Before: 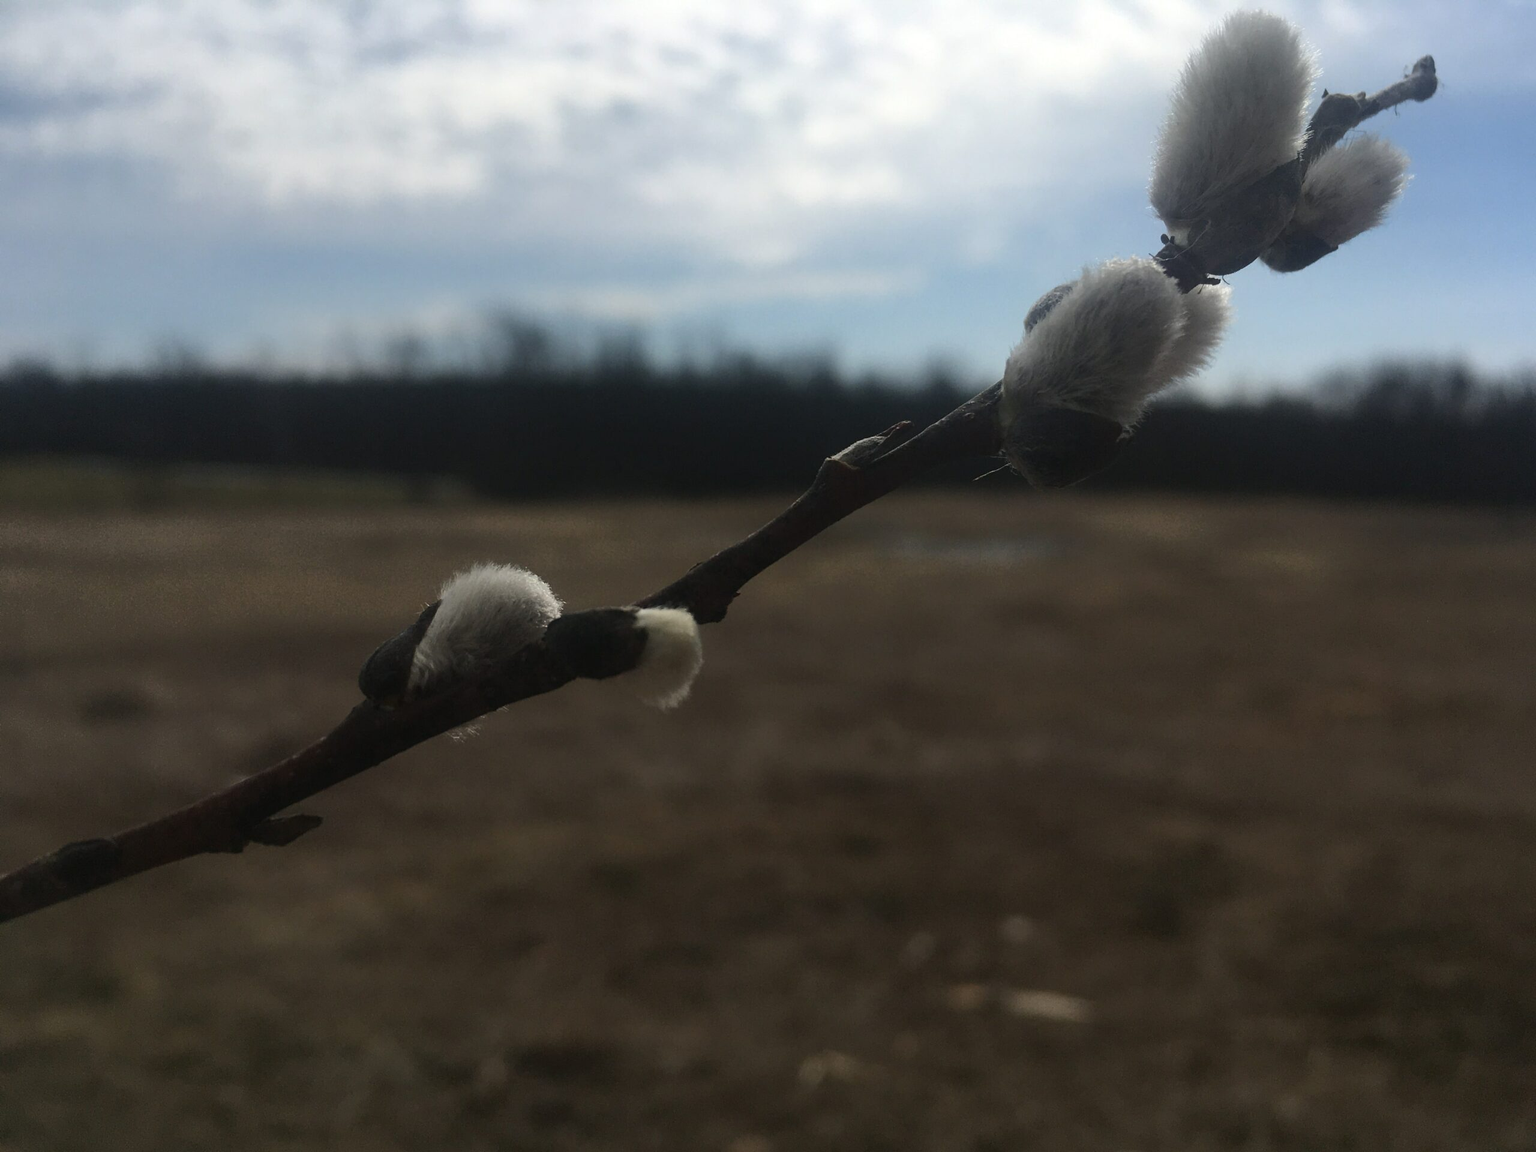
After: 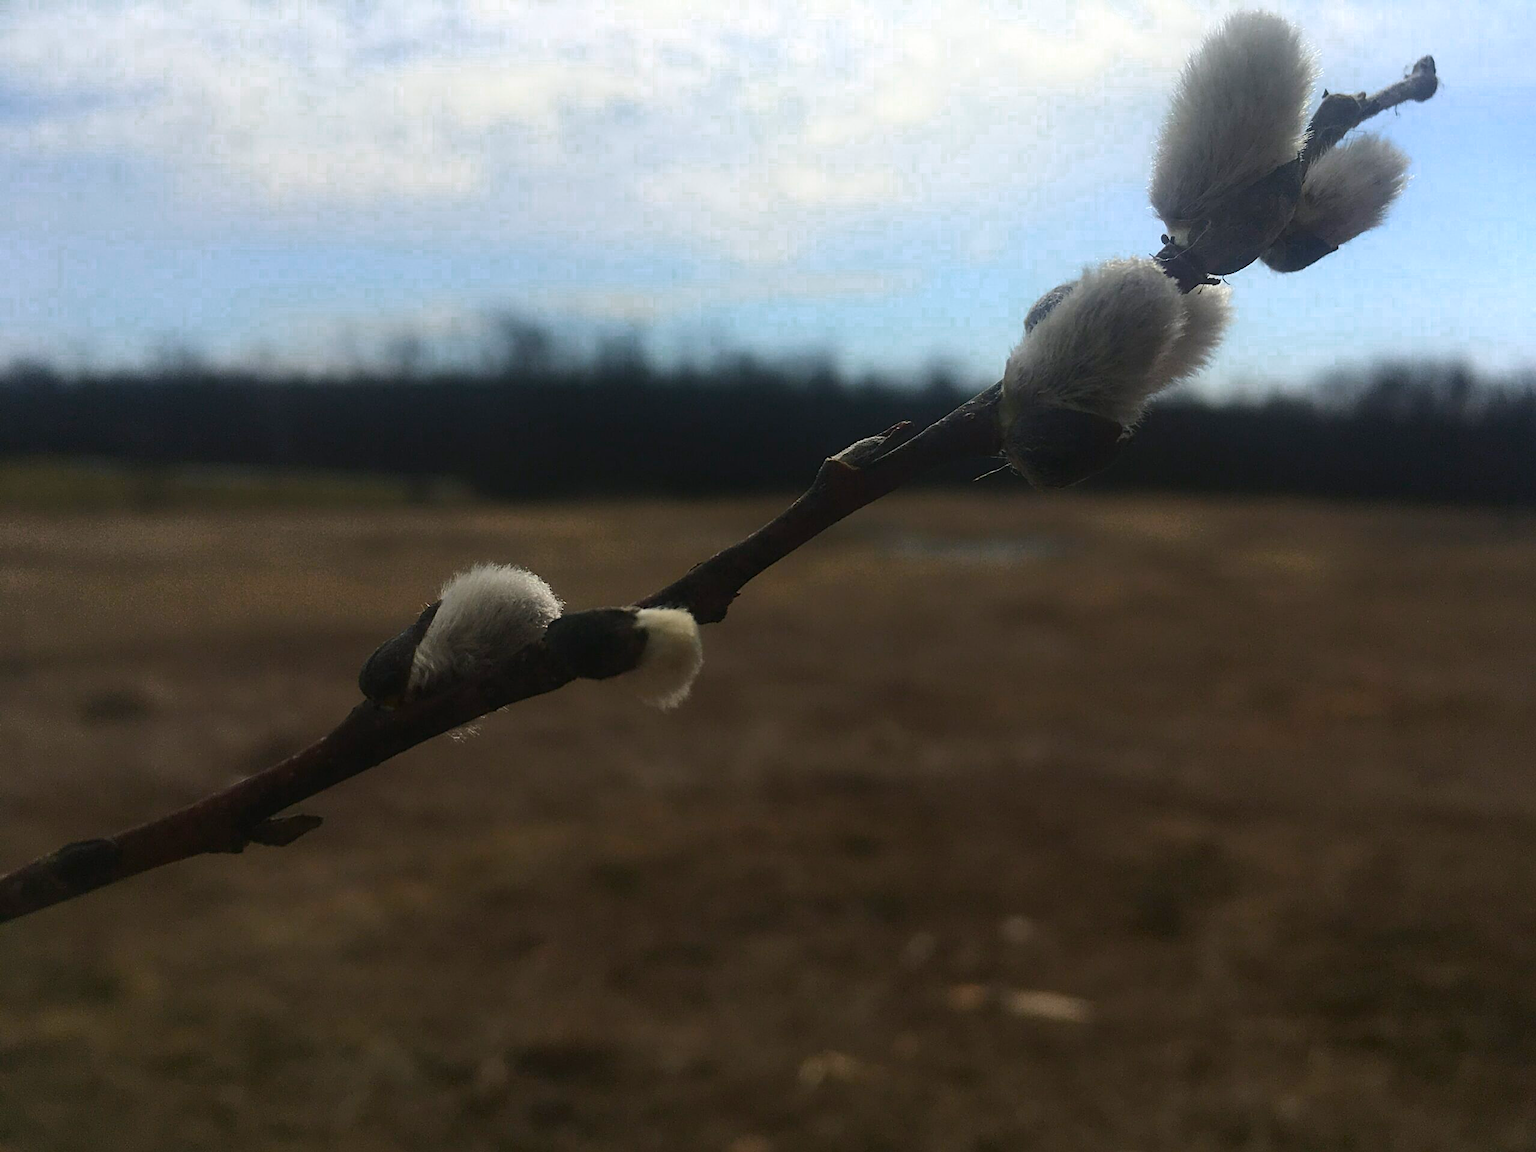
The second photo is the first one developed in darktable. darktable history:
sharpen: on, module defaults
color zones: curves: ch0 [(0.473, 0.374) (0.742, 0.784)]; ch1 [(0.354, 0.737) (0.742, 0.705)]; ch2 [(0.318, 0.421) (0.758, 0.532)]
